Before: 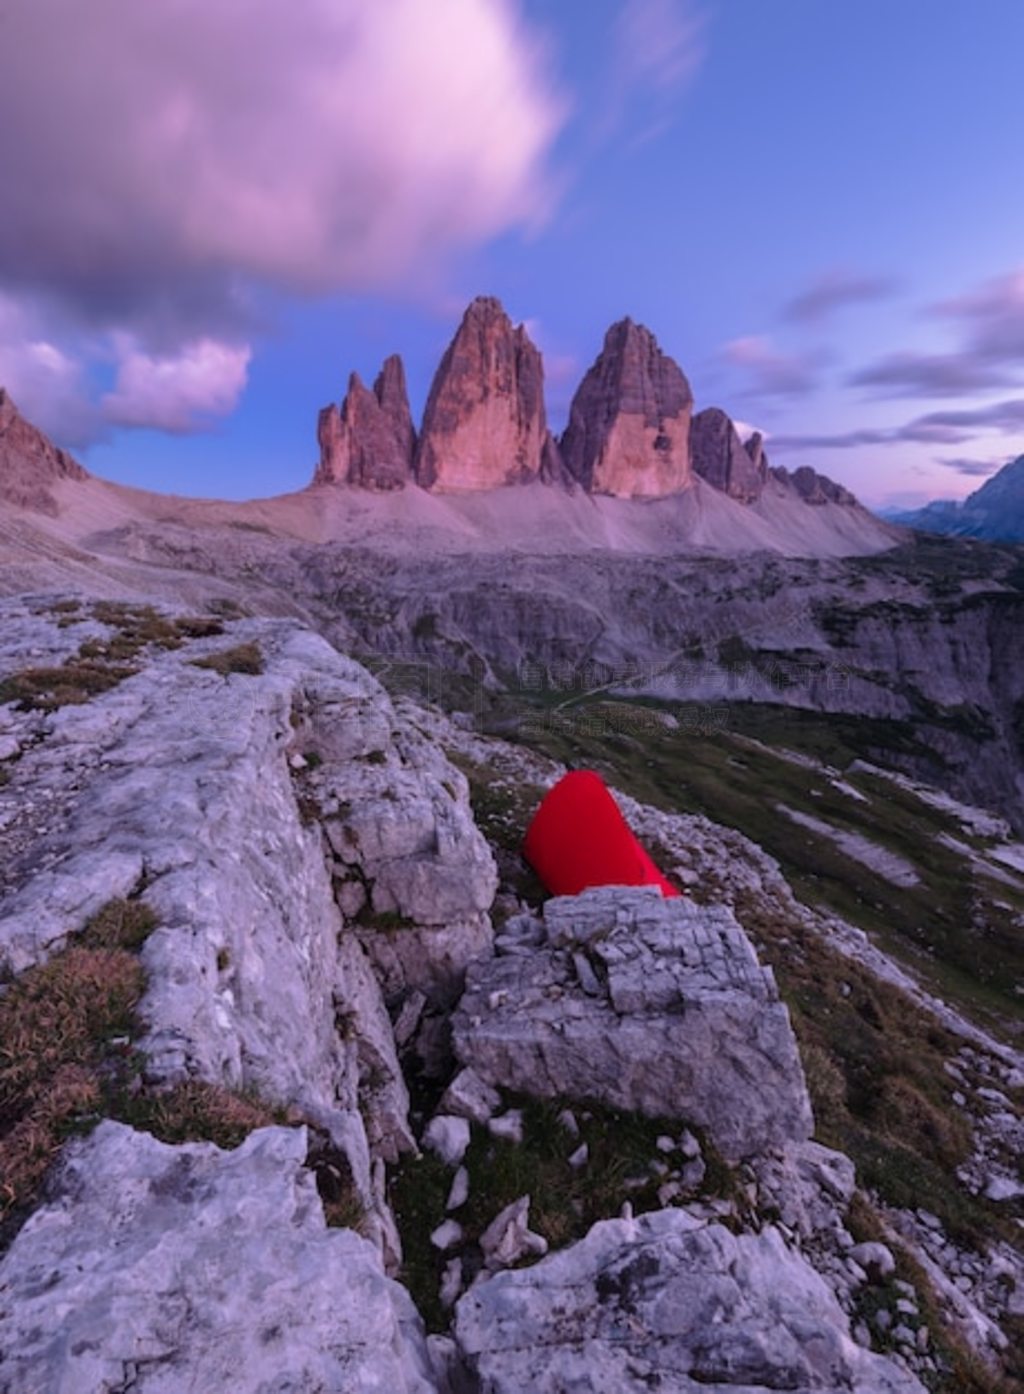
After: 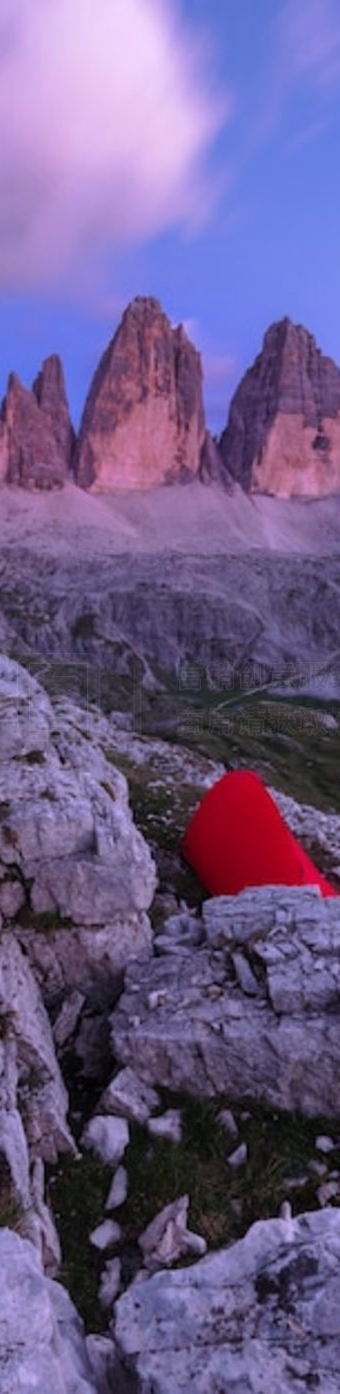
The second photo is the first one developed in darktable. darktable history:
white balance: red 0.976, blue 1.04
crop: left 33.36%, right 33.36%
